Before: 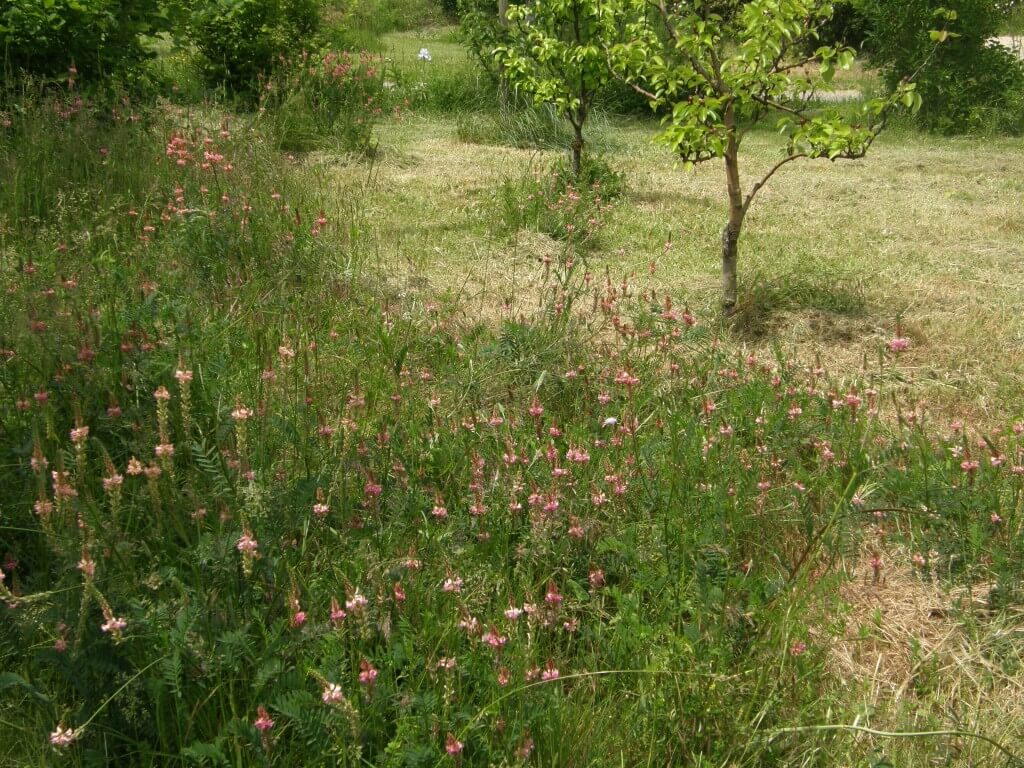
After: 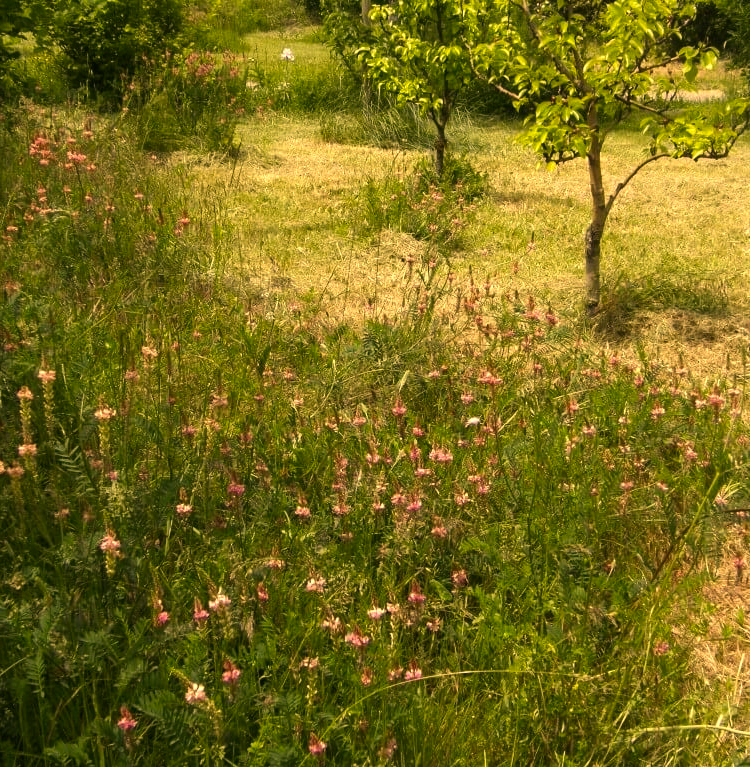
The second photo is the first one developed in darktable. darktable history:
crop: left 13.443%, right 13.31%
tone equalizer: -8 EV -0.417 EV, -7 EV -0.389 EV, -6 EV -0.333 EV, -5 EV -0.222 EV, -3 EV 0.222 EV, -2 EV 0.333 EV, -1 EV 0.389 EV, +0 EV 0.417 EV, edges refinement/feathering 500, mask exposure compensation -1.57 EV, preserve details no
color correction: highlights a* 15, highlights b* 31.55
